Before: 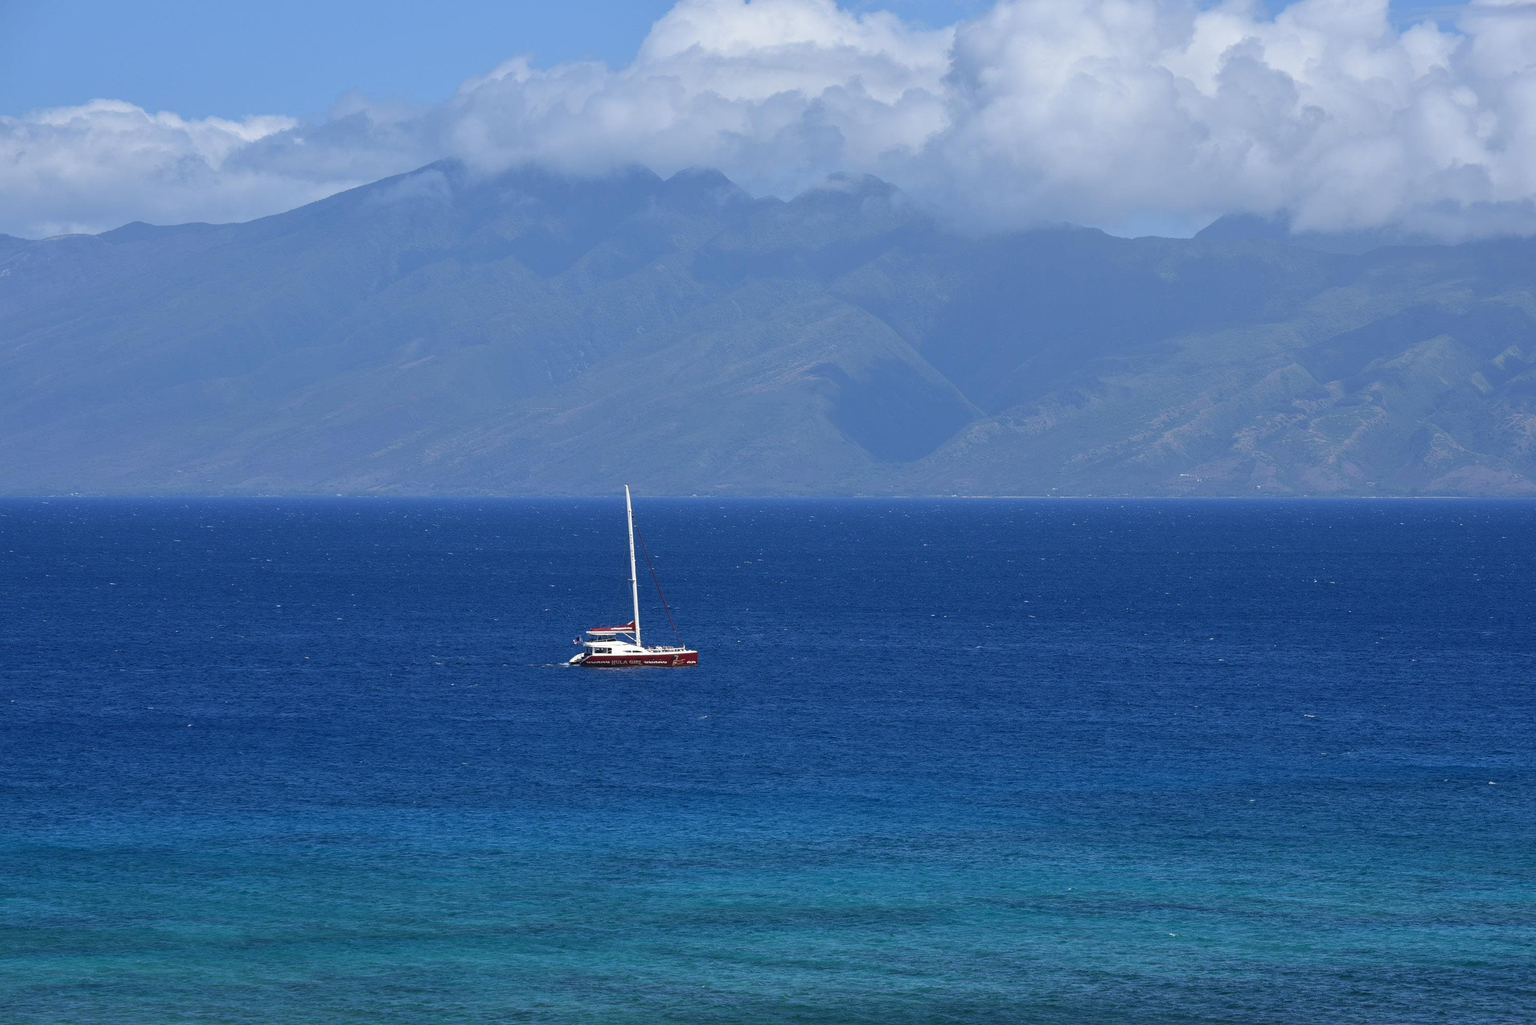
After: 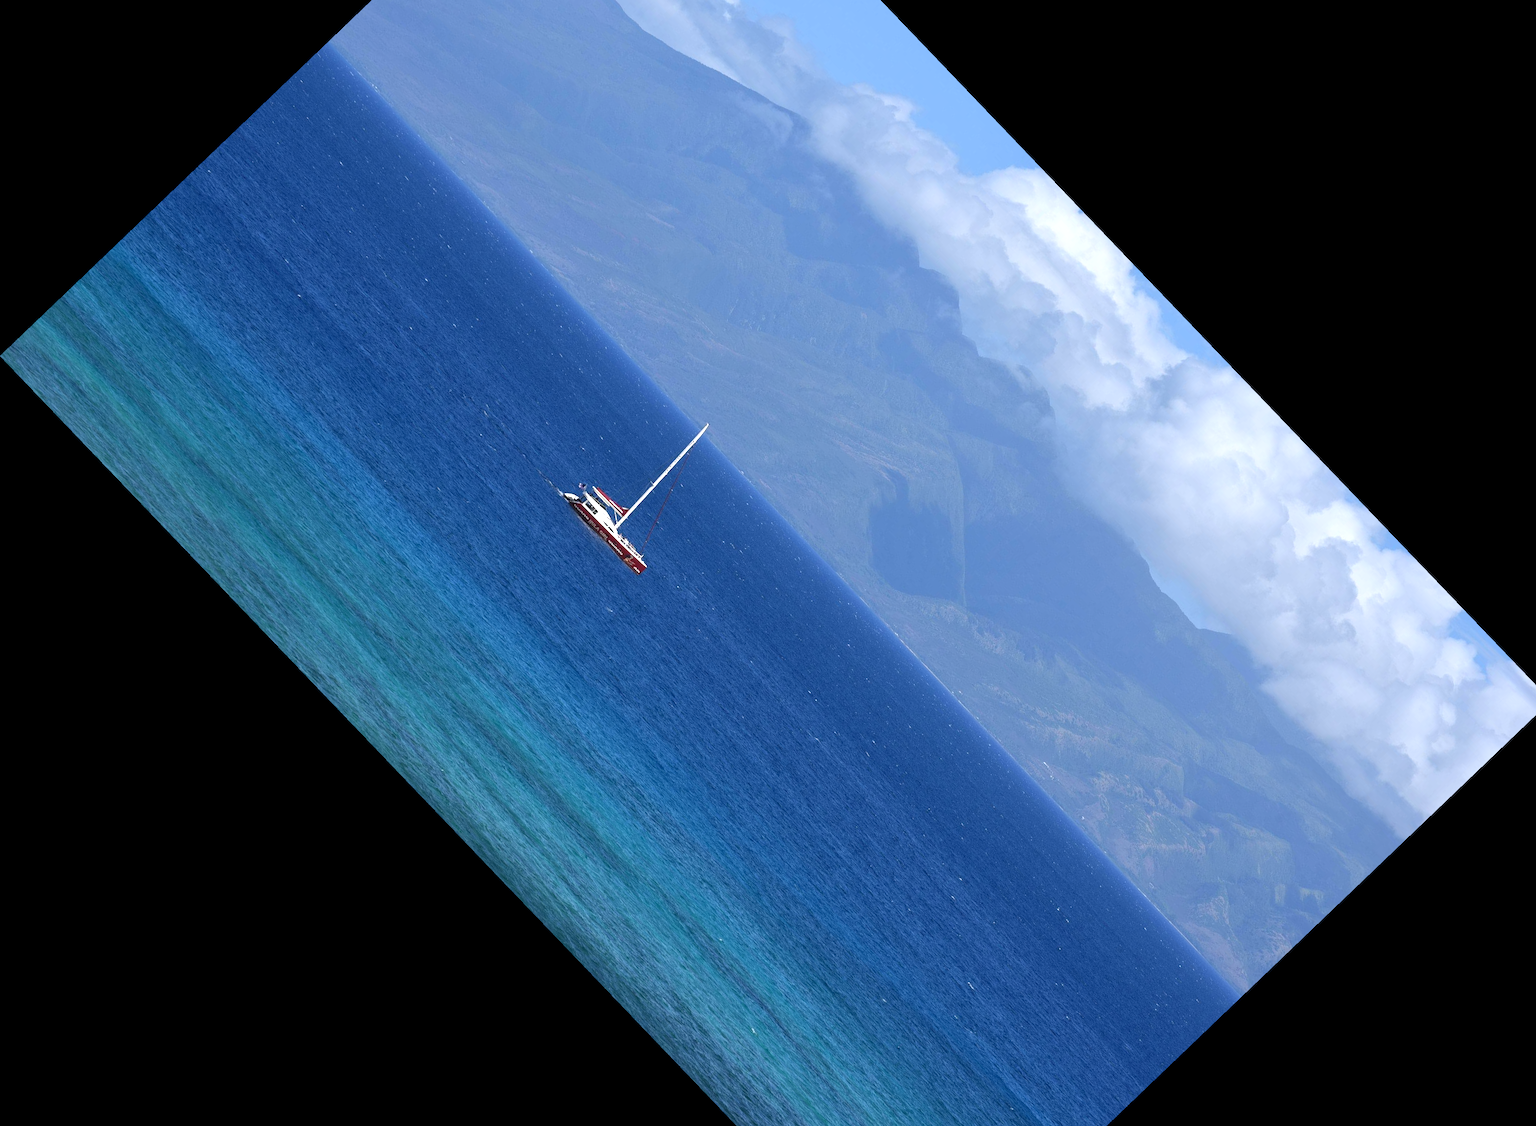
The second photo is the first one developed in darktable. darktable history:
crop and rotate: angle -46.26°, top 16.234%, right 0.912%, bottom 11.704%
exposure: black level correction 0.001, exposure 0.5 EV, compensate exposure bias true, compensate highlight preservation false
